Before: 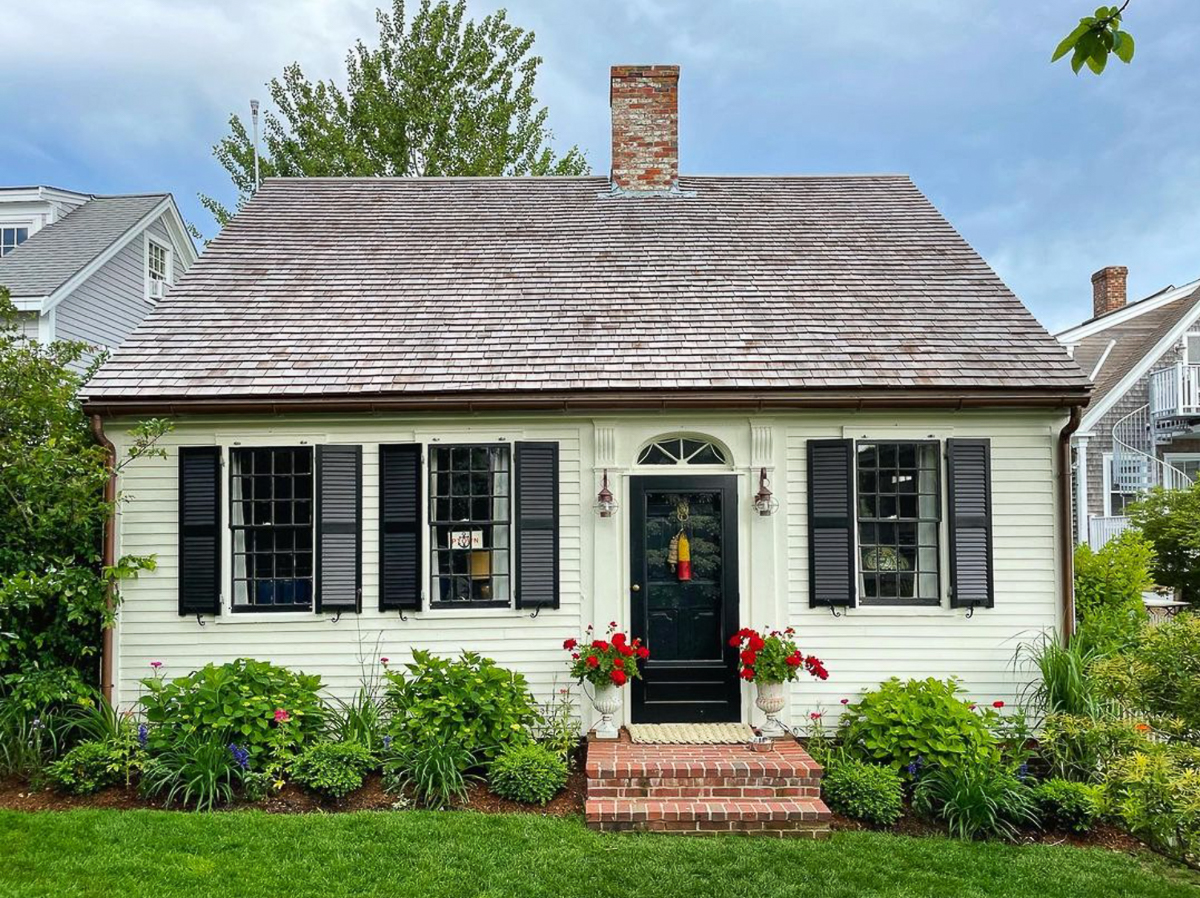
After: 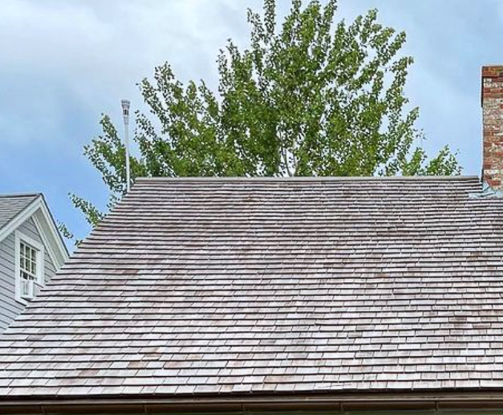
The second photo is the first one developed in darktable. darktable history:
crop and rotate: left 10.817%, top 0.062%, right 47.194%, bottom 53.626%
white balance: red 0.988, blue 1.017
